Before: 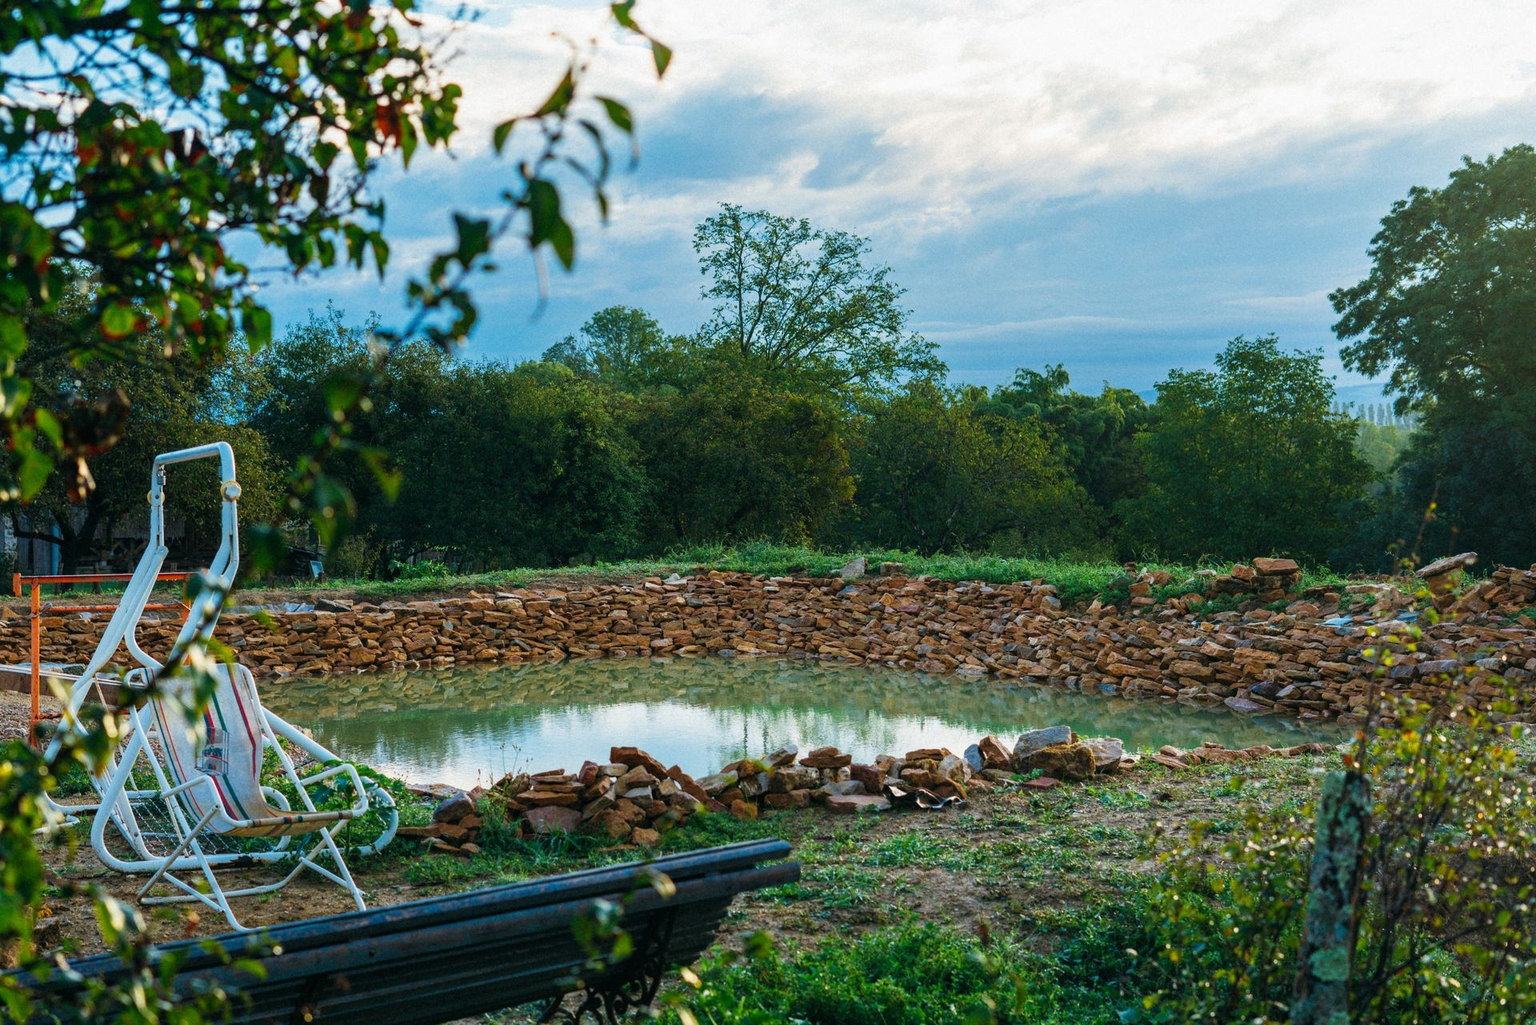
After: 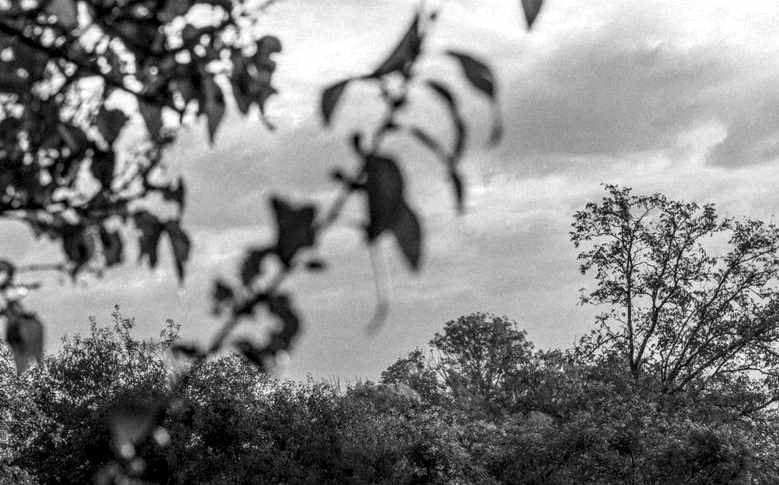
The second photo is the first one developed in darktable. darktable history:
crop: left 15.452%, top 5.459%, right 43.956%, bottom 56.62%
local contrast: detail 150%
monochrome: on, module defaults
